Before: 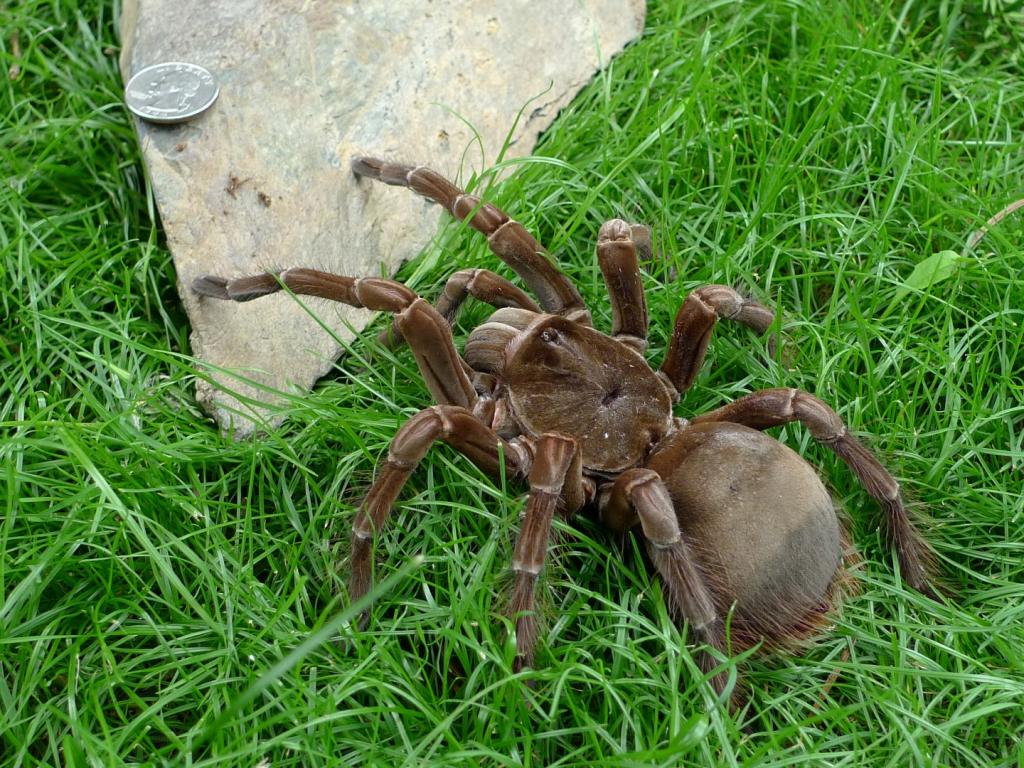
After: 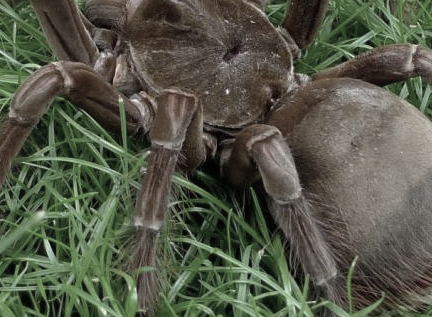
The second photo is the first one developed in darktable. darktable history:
color zones: curves: ch0 [(0, 0.6) (0.129, 0.508) (0.193, 0.483) (0.429, 0.5) (0.571, 0.5) (0.714, 0.5) (0.857, 0.5) (1, 0.6)]; ch1 [(0, 0.481) (0.112, 0.245) (0.213, 0.223) (0.429, 0.233) (0.571, 0.231) (0.683, 0.242) (0.857, 0.296) (1, 0.481)]
crop: left 37.09%, top 44.851%, right 20.659%, bottom 13.823%
